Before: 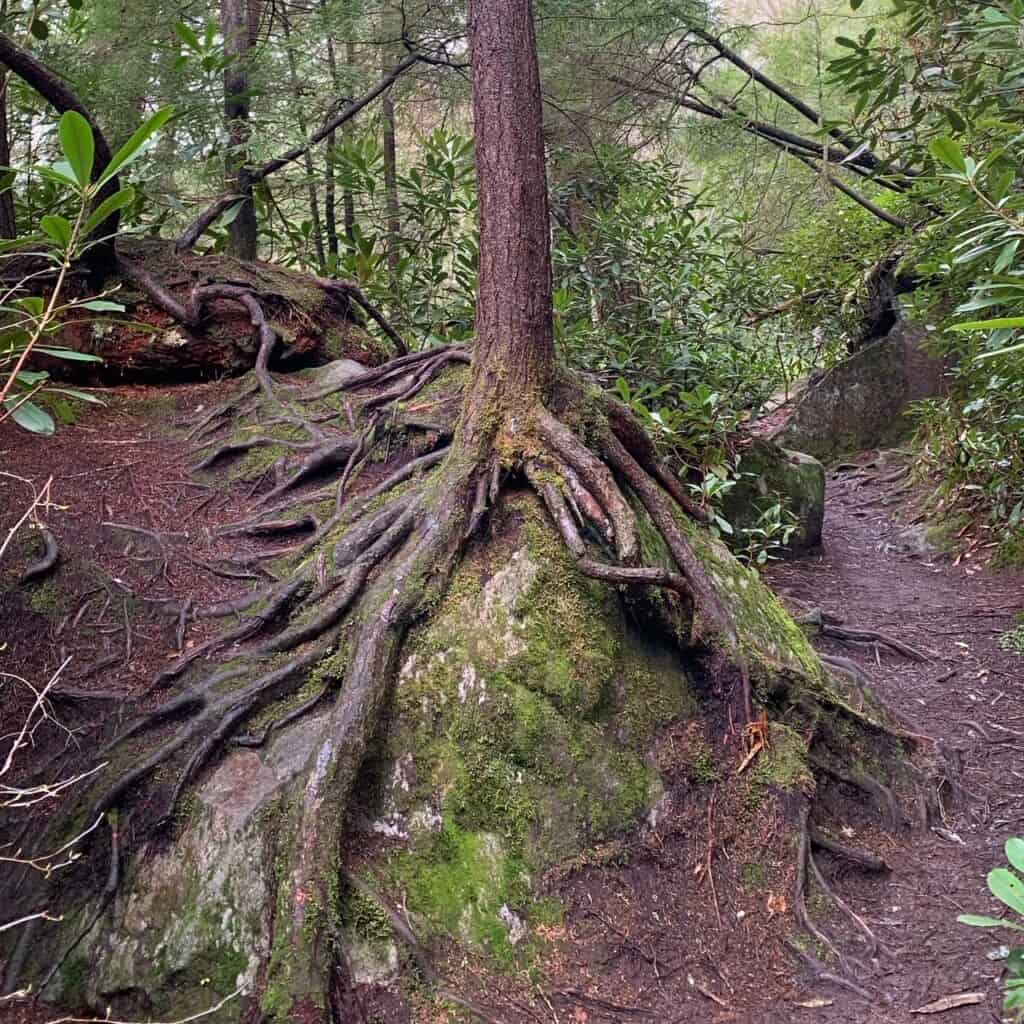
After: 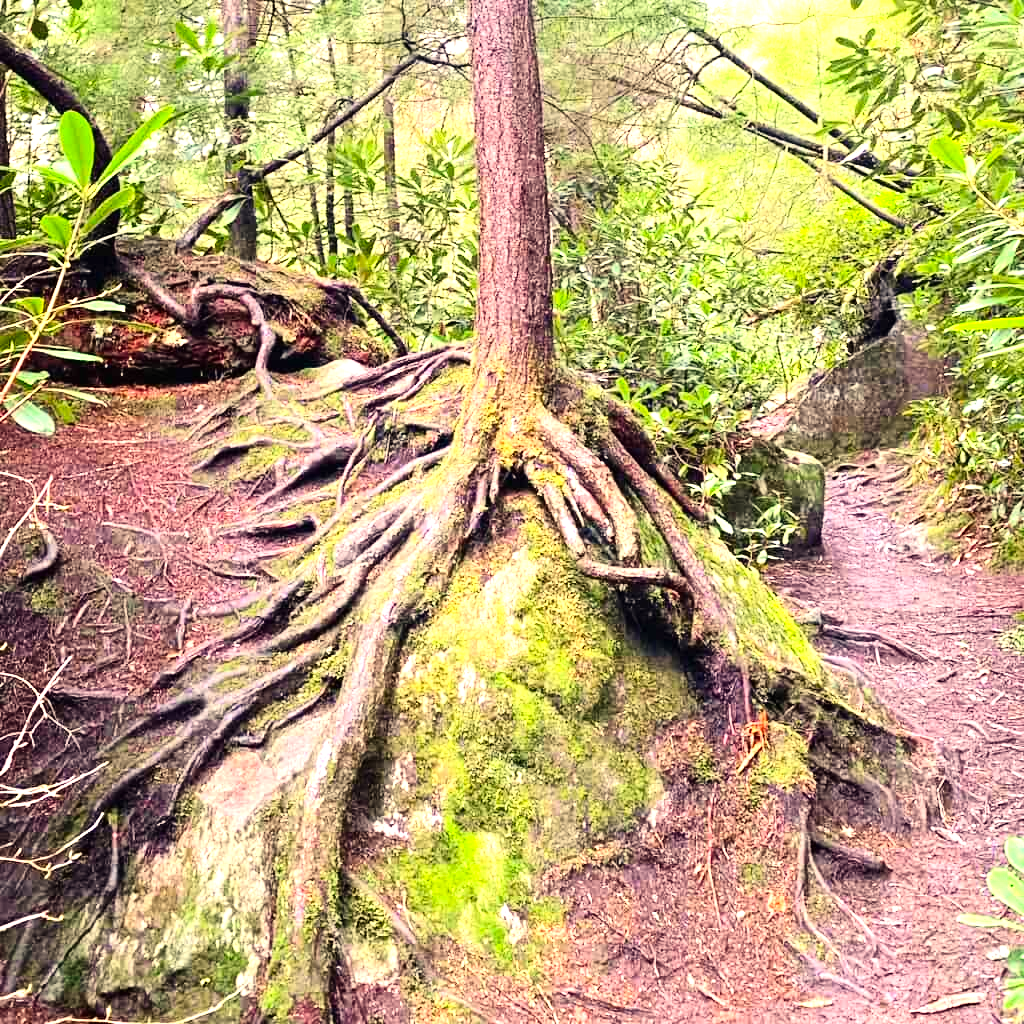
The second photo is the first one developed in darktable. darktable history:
color correction: highlights a* 1.49, highlights b* 17.52
tone equalizer: -8 EV -0.768 EV, -7 EV -0.714 EV, -6 EV -0.572 EV, -5 EV -0.374 EV, -3 EV 0.376 EV, -2 EV 0.6 EV, -1 EV 0.688 EV, +0 EV 0.749 EV
exposure: black level correction 0, exposure 1 EV, compensate highlight preservation false
contrast brightness saturation: contrast 0.229, brightness 0.096, saturation 0.289
